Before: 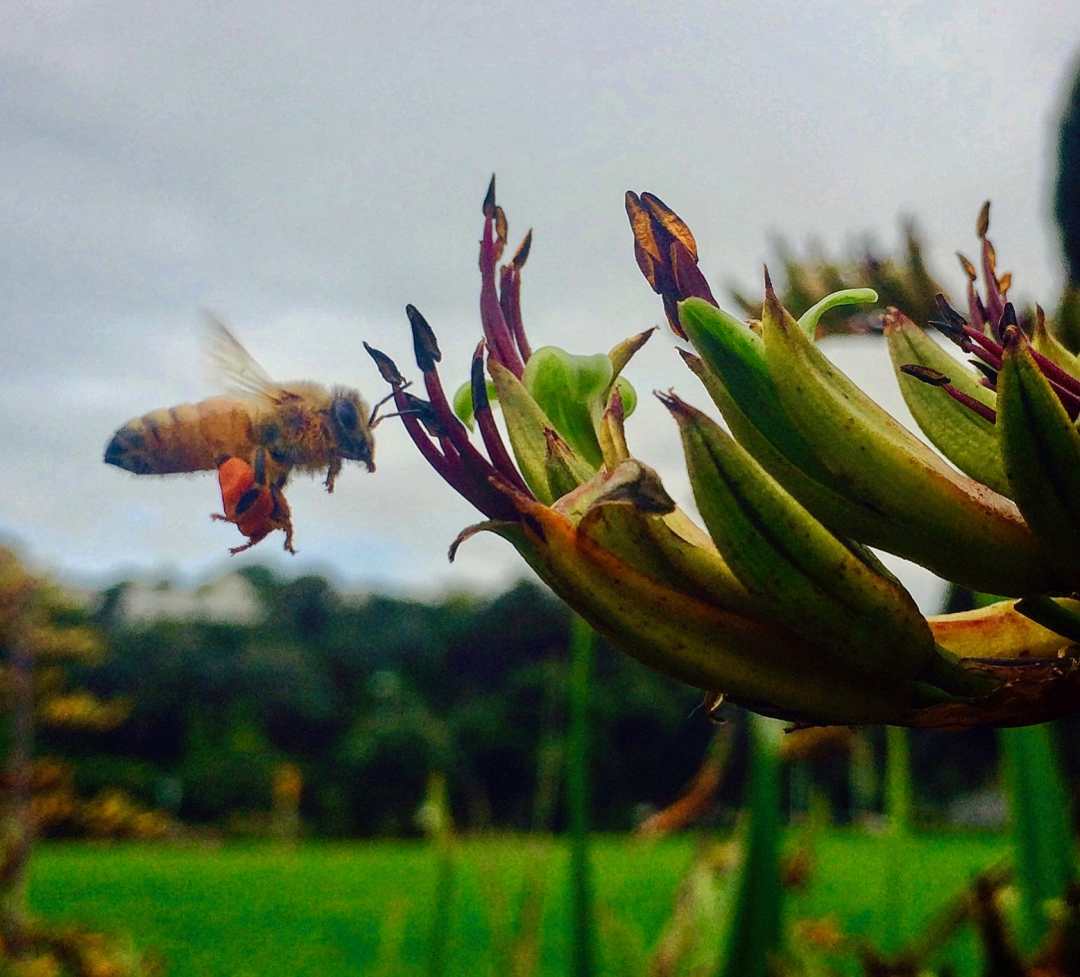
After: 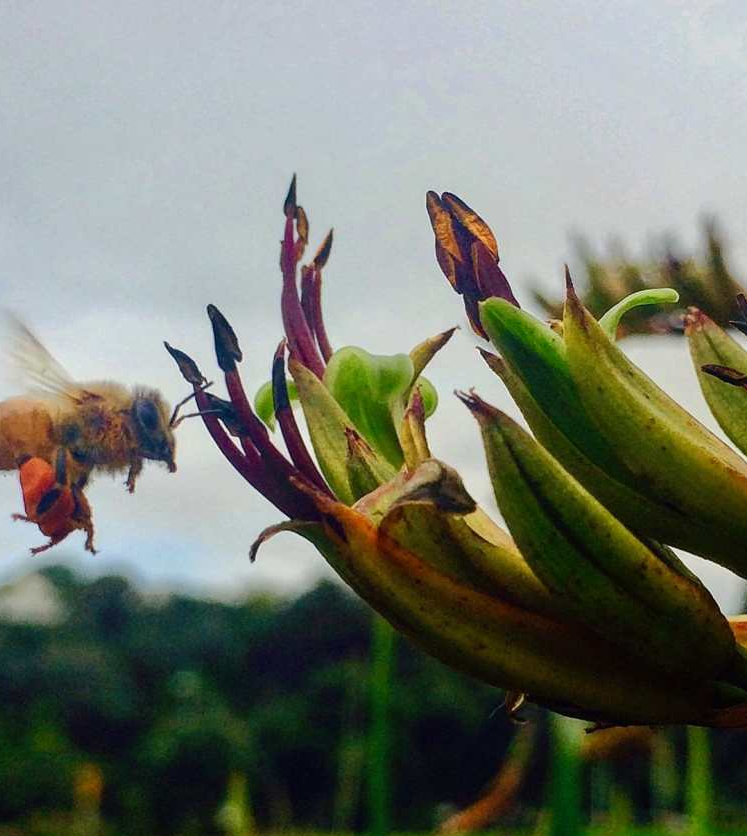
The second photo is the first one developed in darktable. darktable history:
crop: left 18.498%, right 12.294%, bottom 14.39%
